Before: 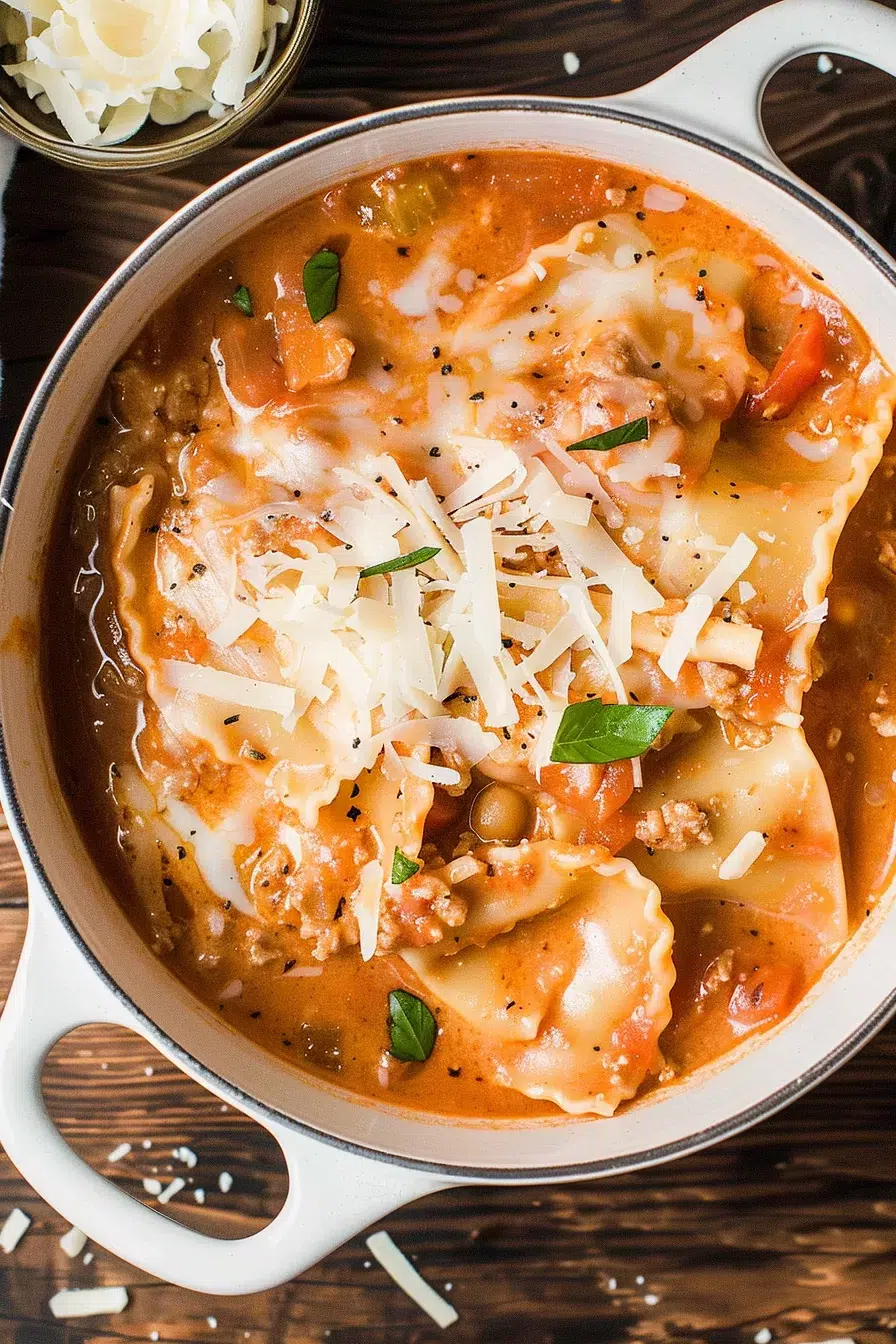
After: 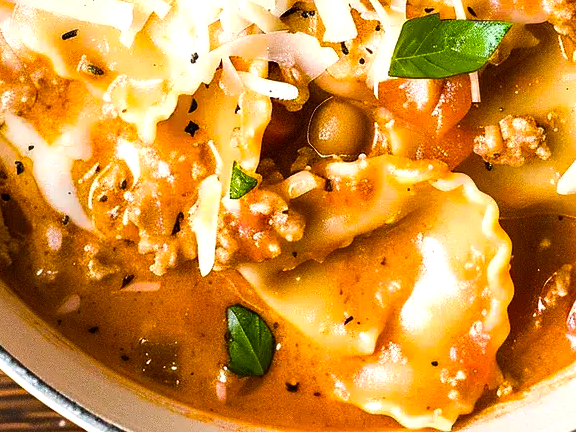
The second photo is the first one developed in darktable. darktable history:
color balance rgb: shadows lift › luminance -19.93%, perceptual saturation grading › global saturation 30.848%, perceptual brilliance grading › global brilliance 14.418%, perceptual brilliance grading › shadows -35.24%, global vibrance 5.621%
crop: left 18.108%, top 50.997%, right 17.58%, bottom 16.798%
